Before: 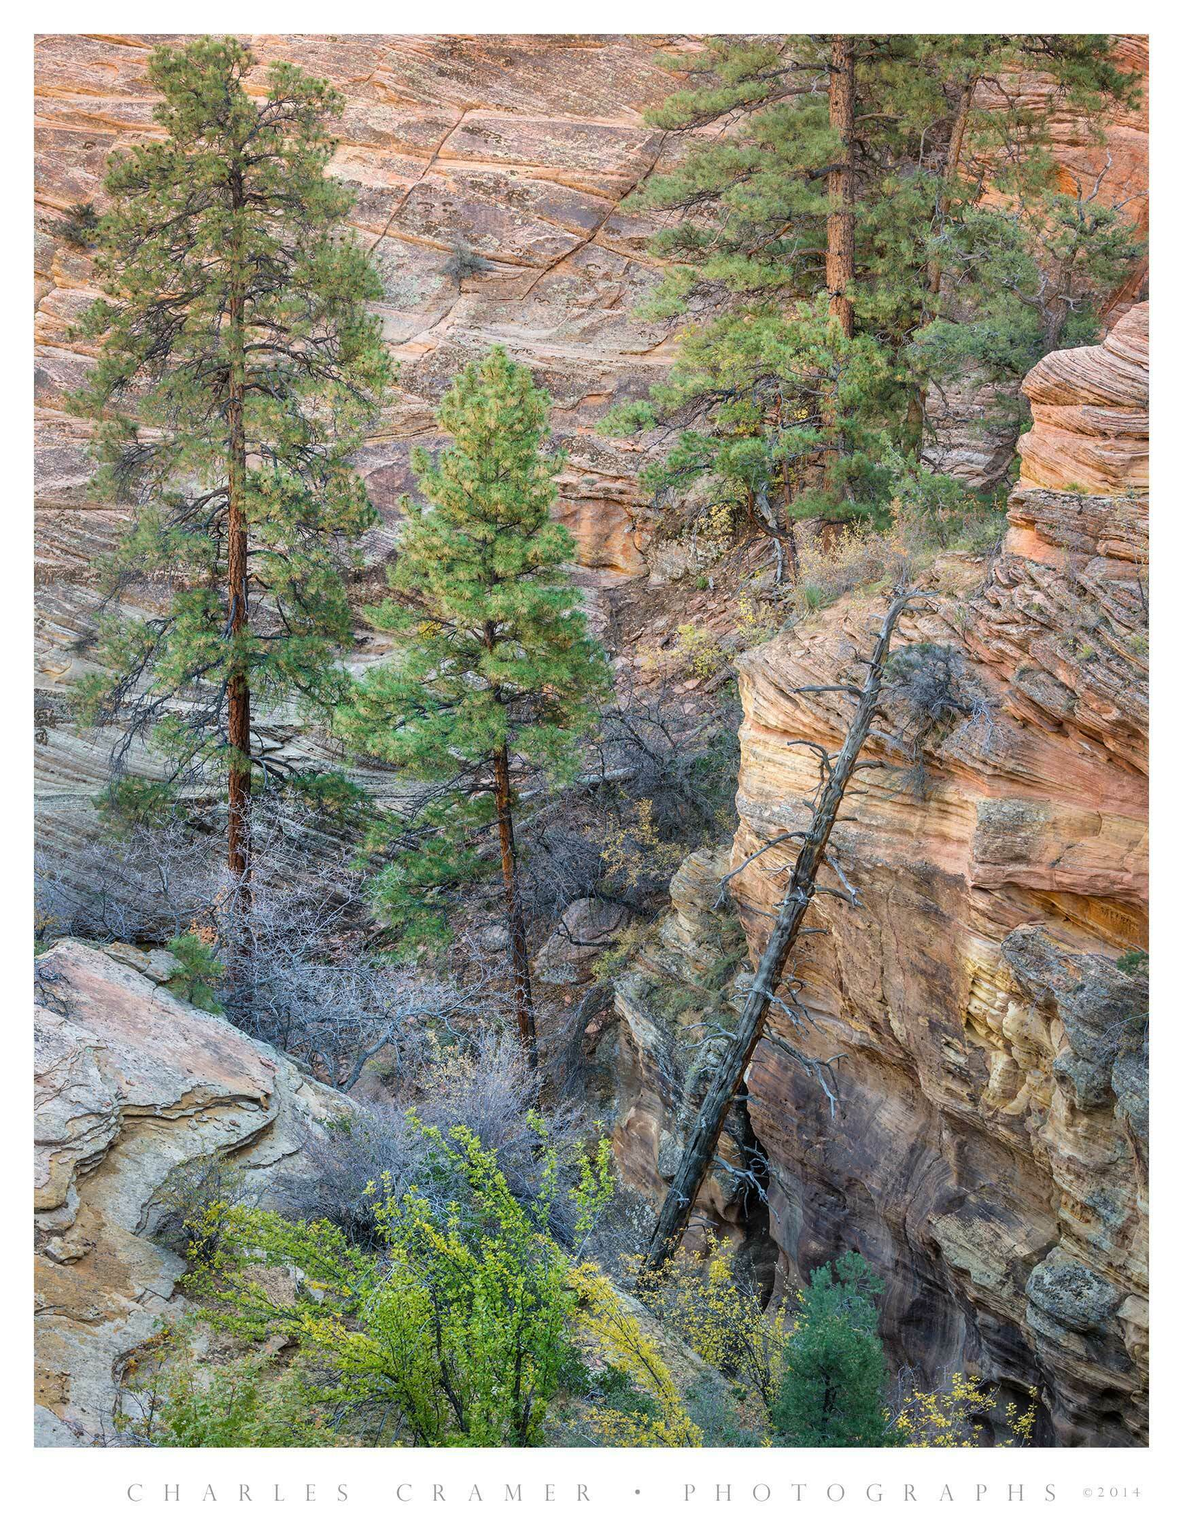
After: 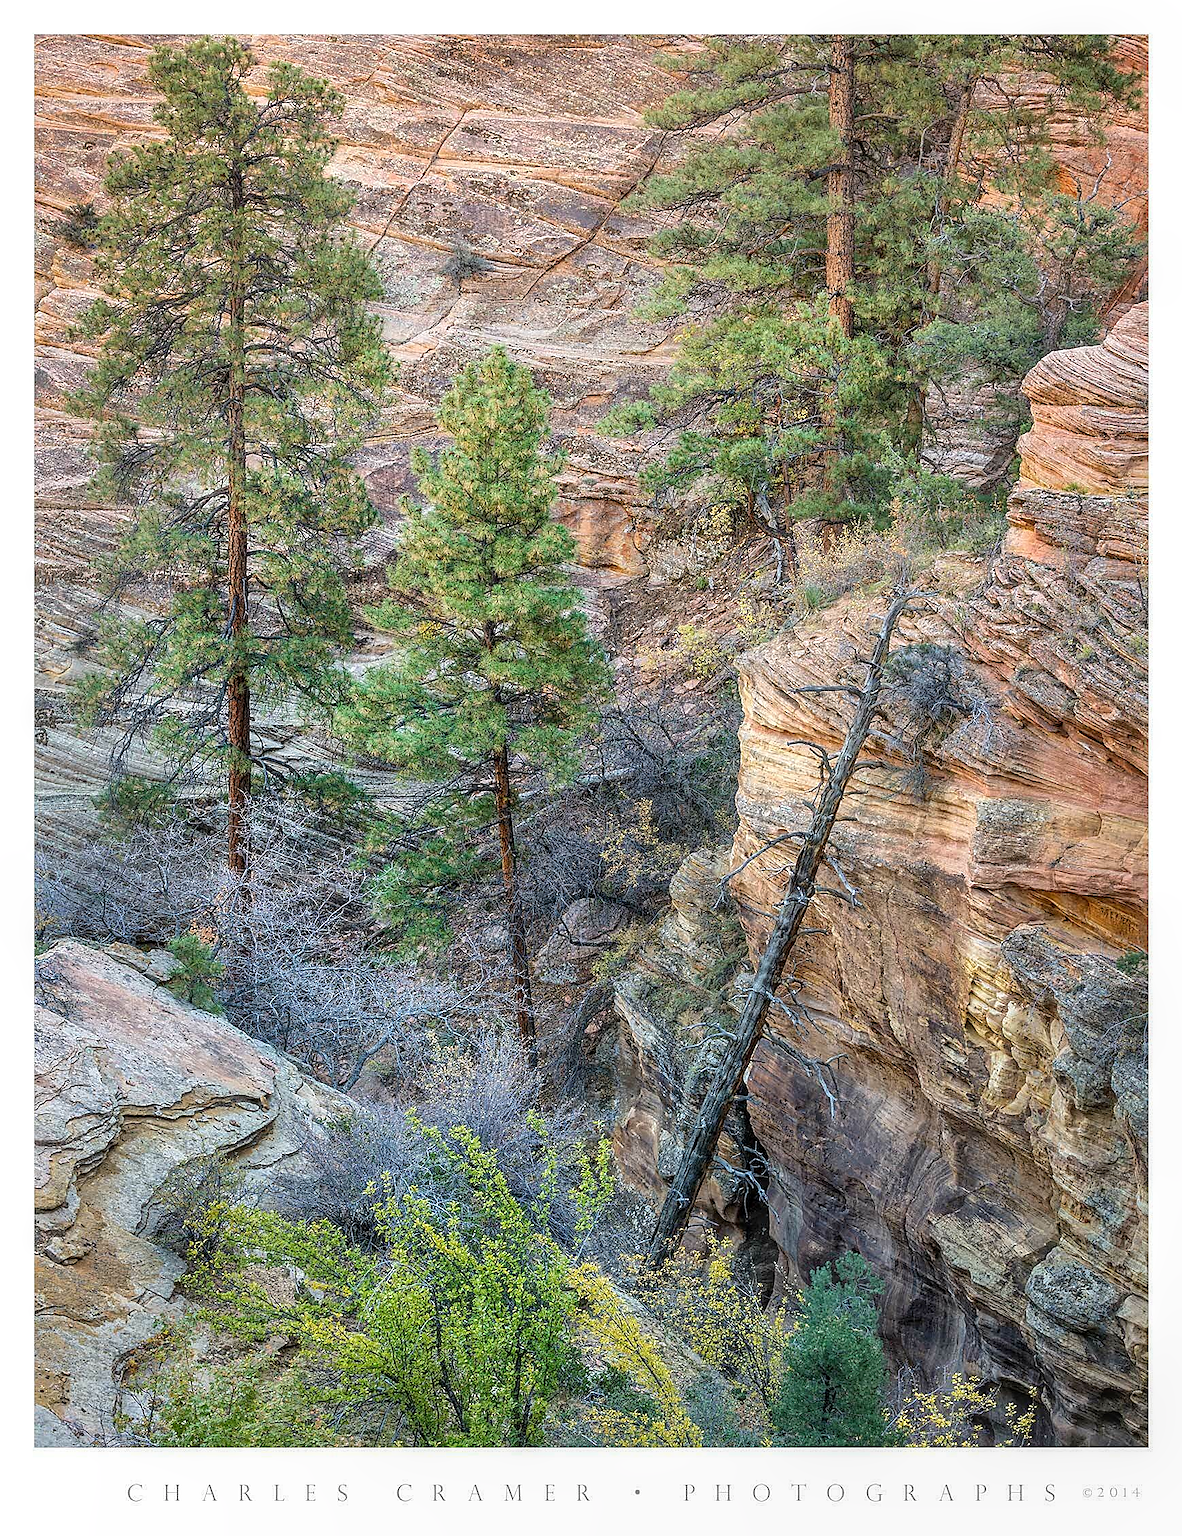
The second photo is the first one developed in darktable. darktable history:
sharpen: radius 1.359, amount 1.252, threshold 0.821
local contrast: on, module defaults
